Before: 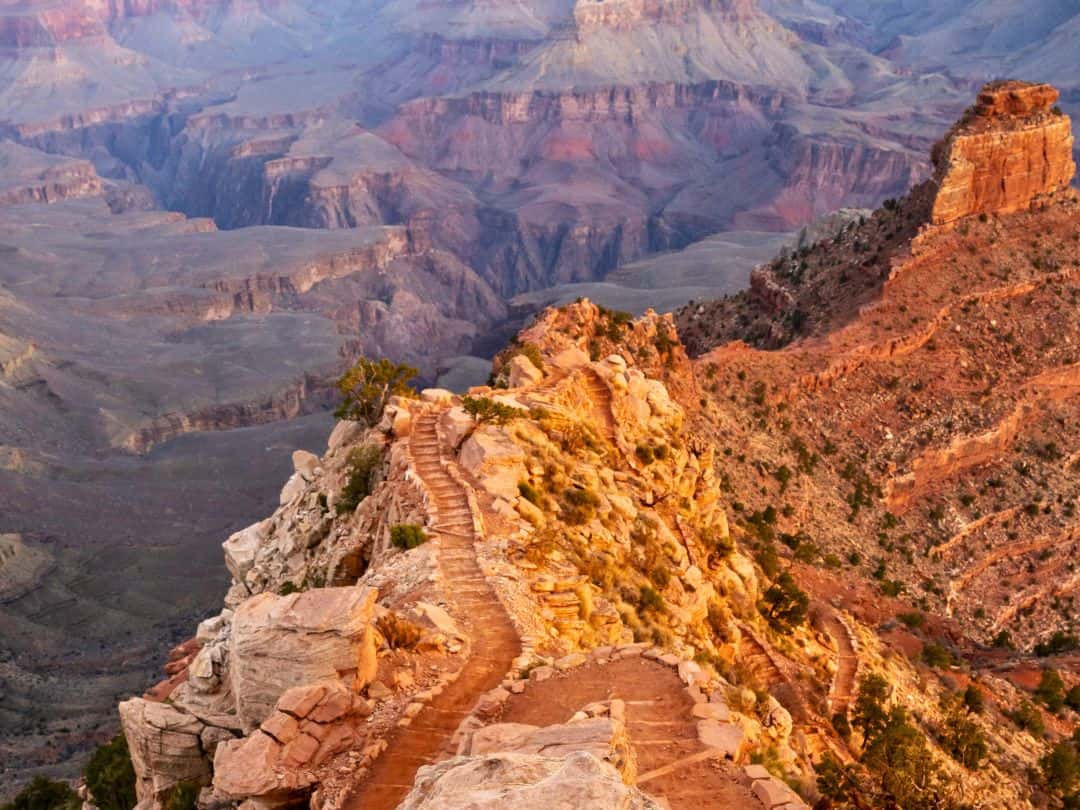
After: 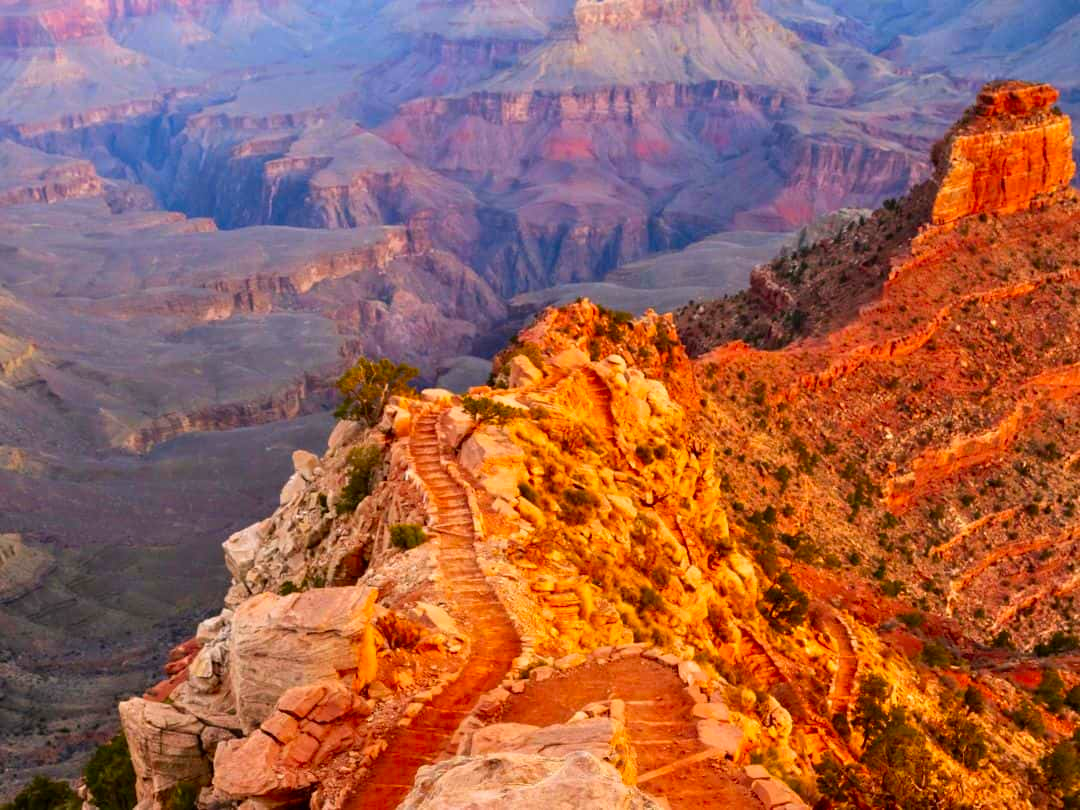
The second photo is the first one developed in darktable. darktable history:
contrast brightness saturation: saturation 0.514
shadows and highlights: radius 125.55, shadows 30.3, highlights -30.64, low approximation 0.01, soften with gaussian
